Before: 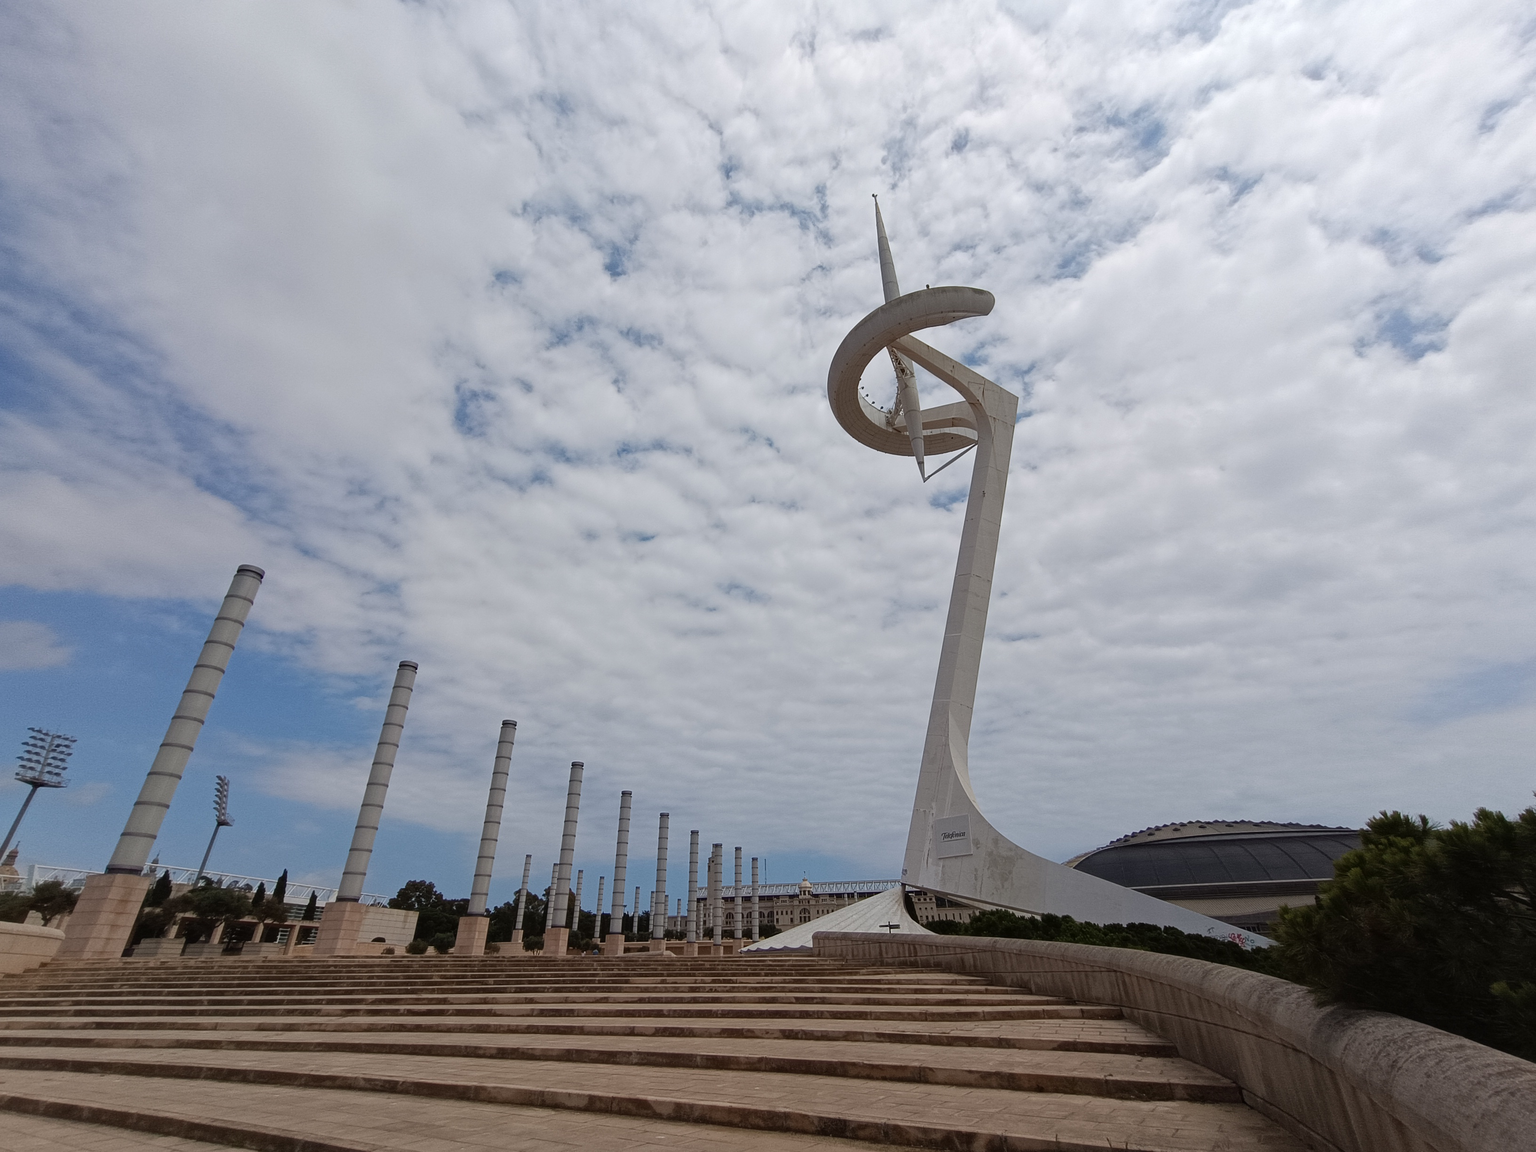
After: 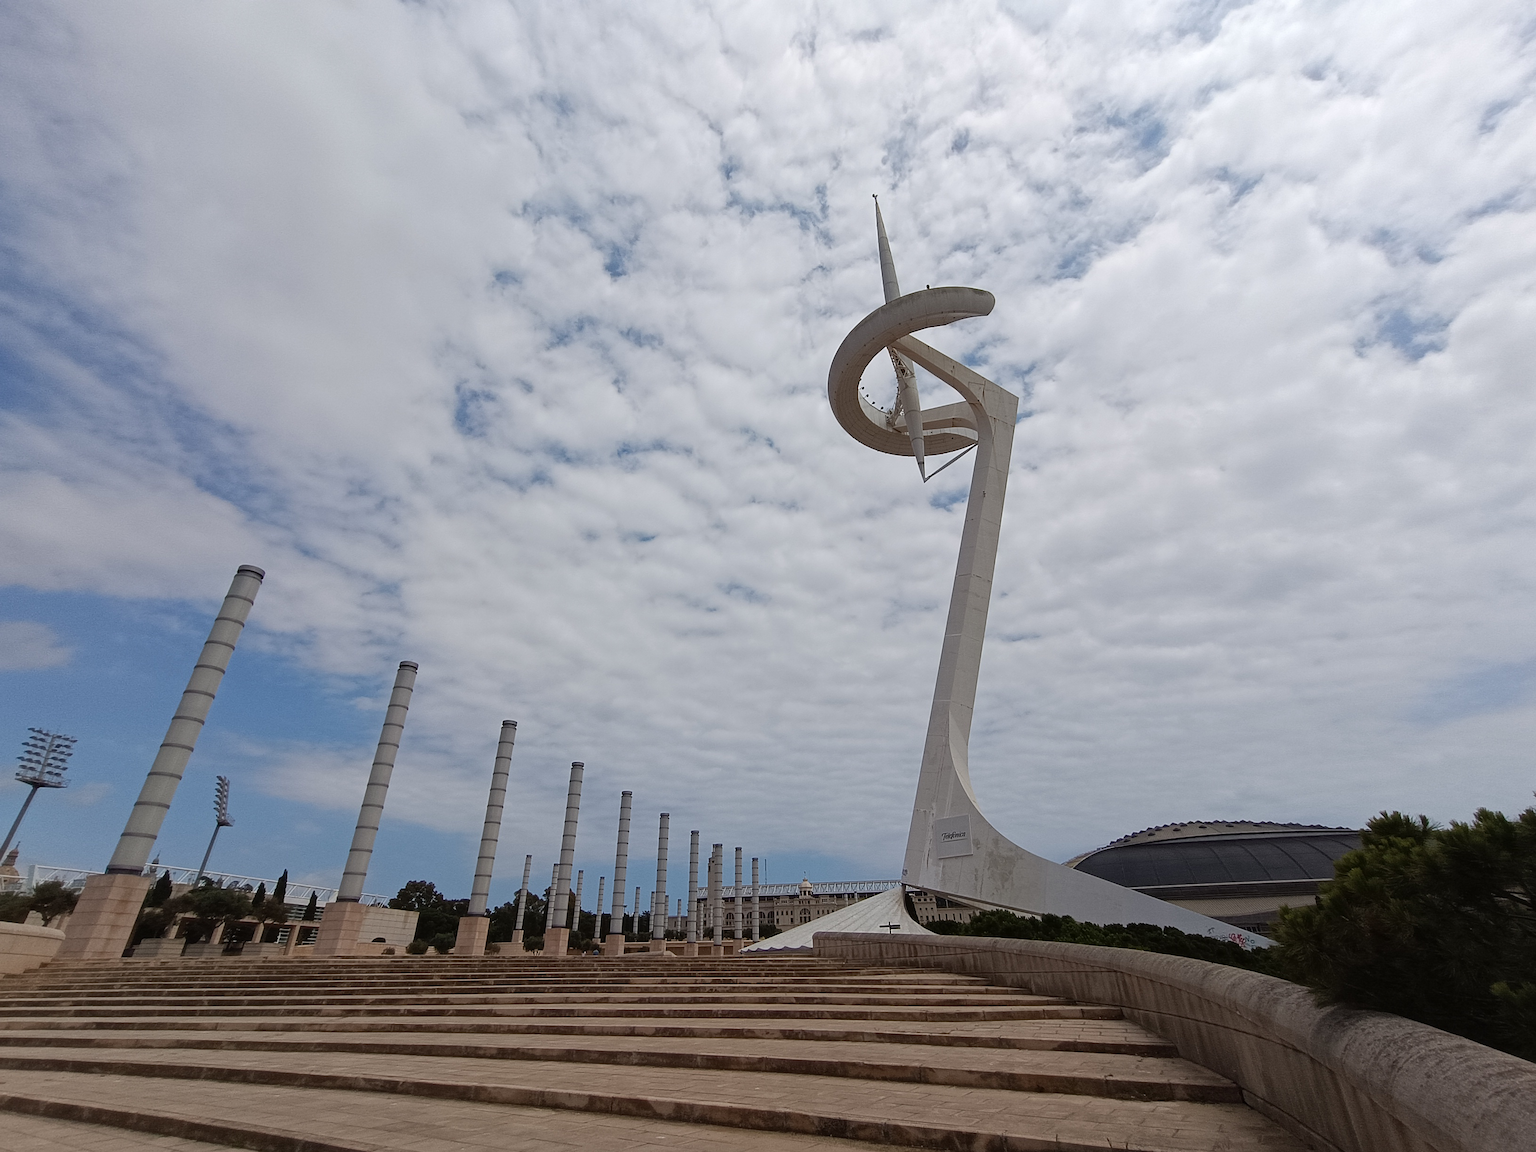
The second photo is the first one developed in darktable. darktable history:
sharpen: radius 1.483, amount 0.403, threshold 1.254
